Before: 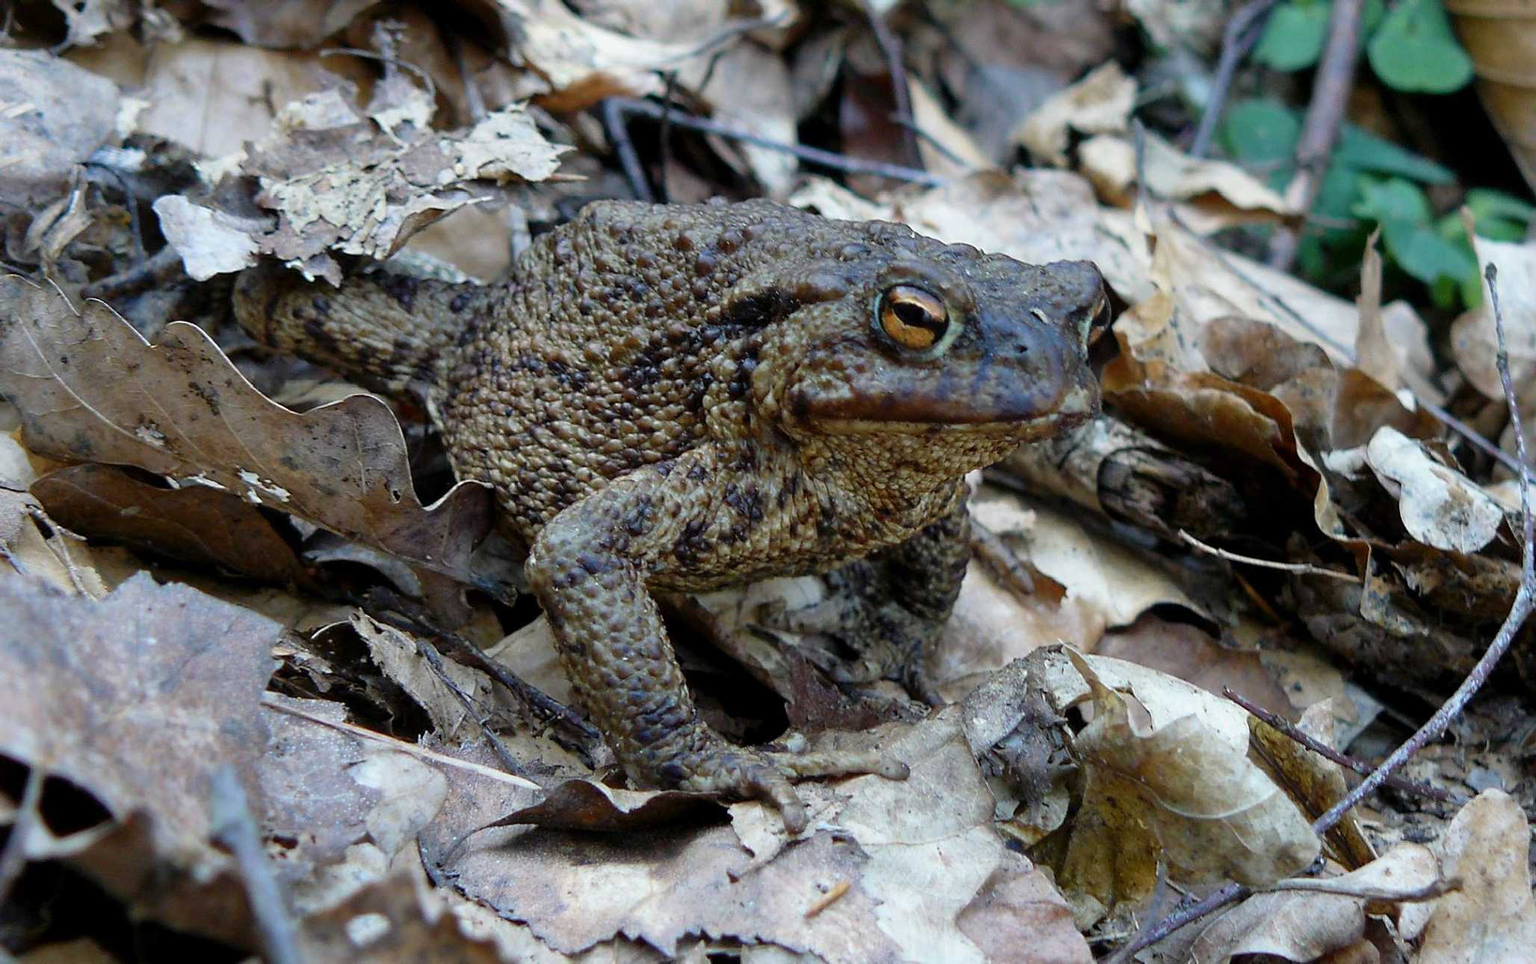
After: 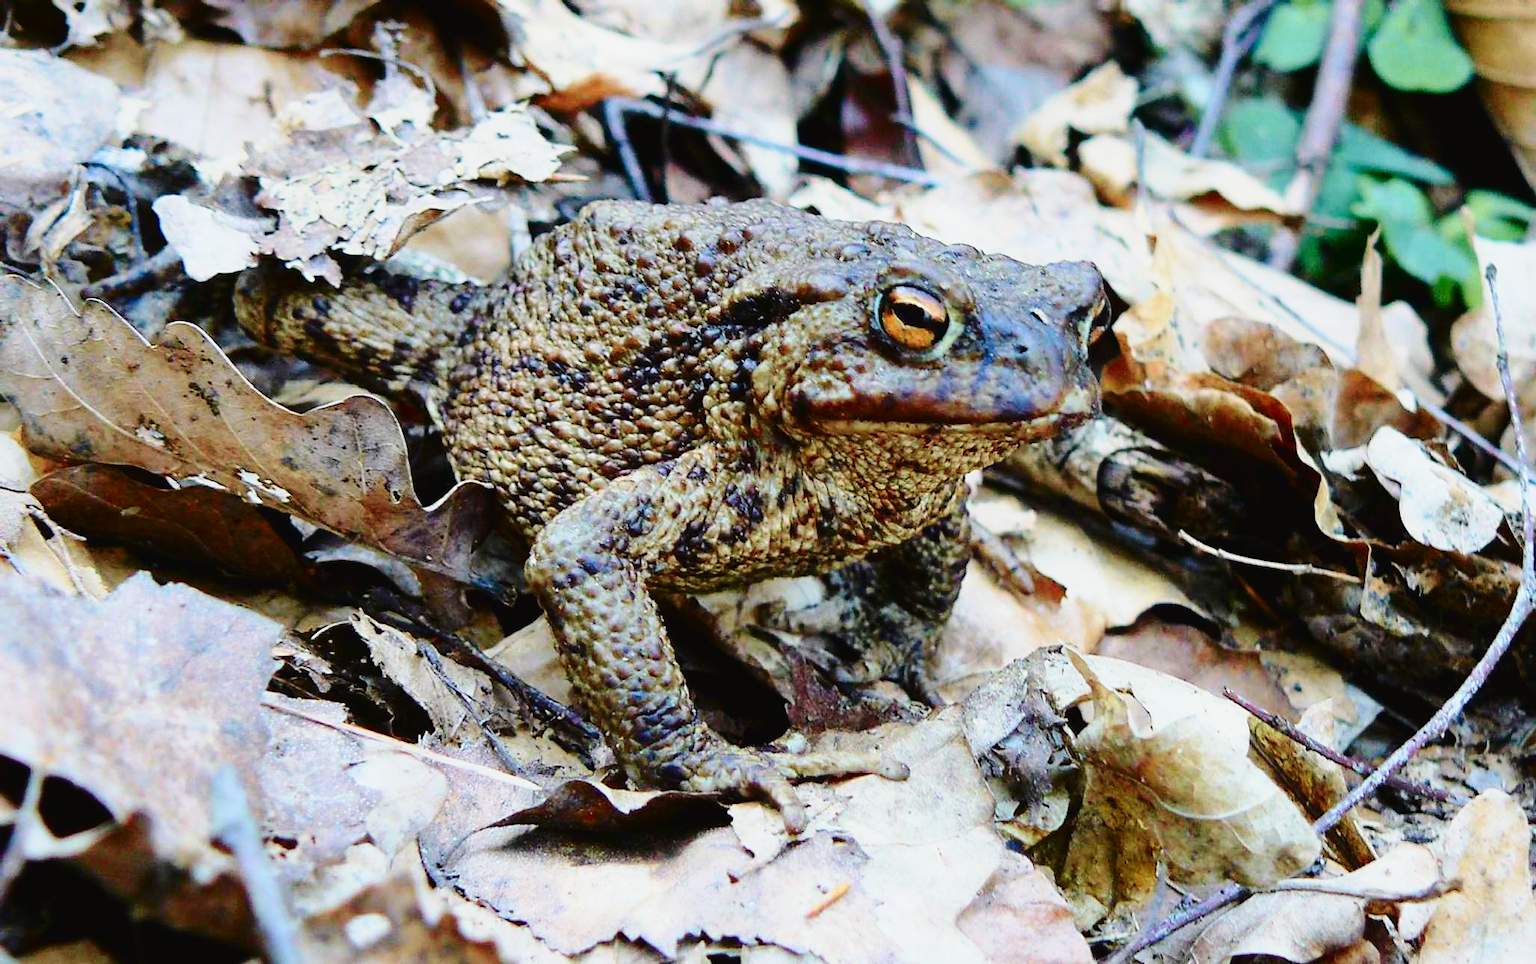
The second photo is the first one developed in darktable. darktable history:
base curve: curves: ch0 [(0, 0) (0.028, 0.03) (0.121, 0.232) (0.46, 0.748) (0.859, 0.968) (1, 1)], preserve colors none
tone curve: curves: ch0 [(0, 0.021) (0.049, 0.044) (0.152, 0.14) (0.328, 0.357) (0.473, 0.529) (0.641, 0.705) (0.868, 0.887) (1, 0.969)]; ch1 [(0, 0) (0.322, 0.328) (0.43, 0.425) (0.474, 0.466) (0.502, 0.503) (0.522, 0.526) (0.564, 0.591) (0.602, 0.632) (0.677, 0.701) (0.859, 0.885) (1, 1)]; ch2 [(0, 0) (0.33, 0.301) (0.447, 0.44) (0.502, 0.505) (0.535, 0.554) (0.565, 0.598) (0.618, 0.629) (1, 1)], color space Lab, independent channels, preserve colors none
